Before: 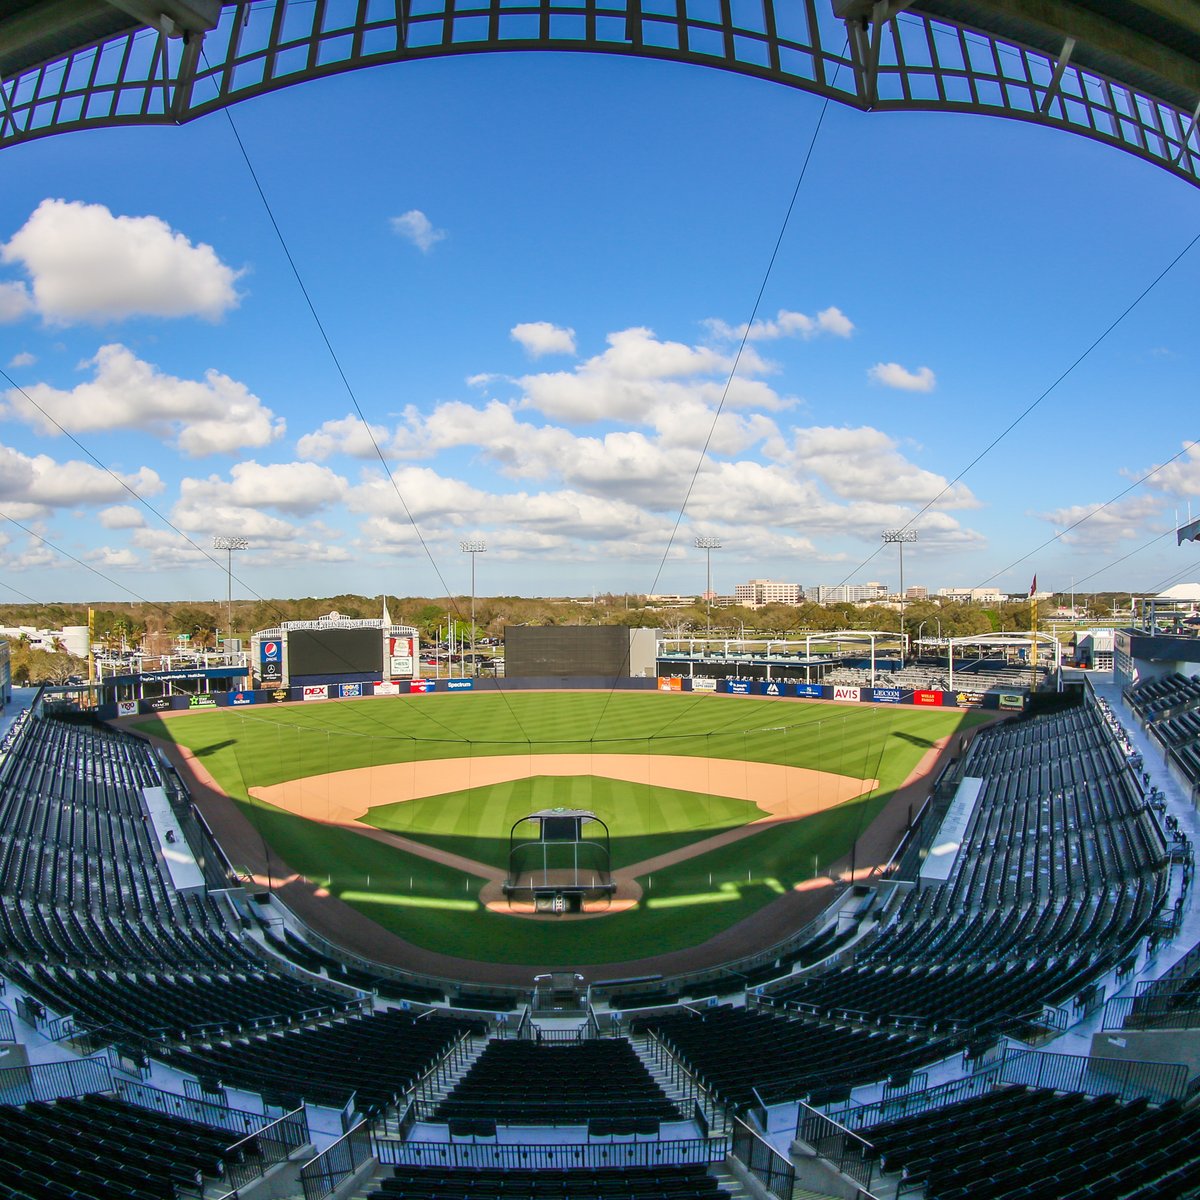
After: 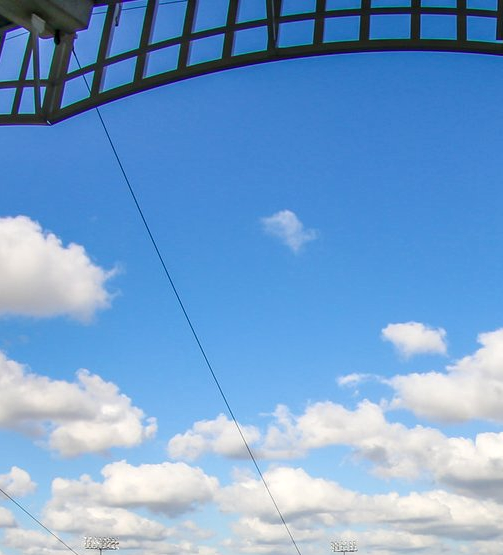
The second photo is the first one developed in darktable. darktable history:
local contrast: on, module defaults
crop and rotate: left 10.817%, top 0.062%, right 47.194%, bottom 53.626%
